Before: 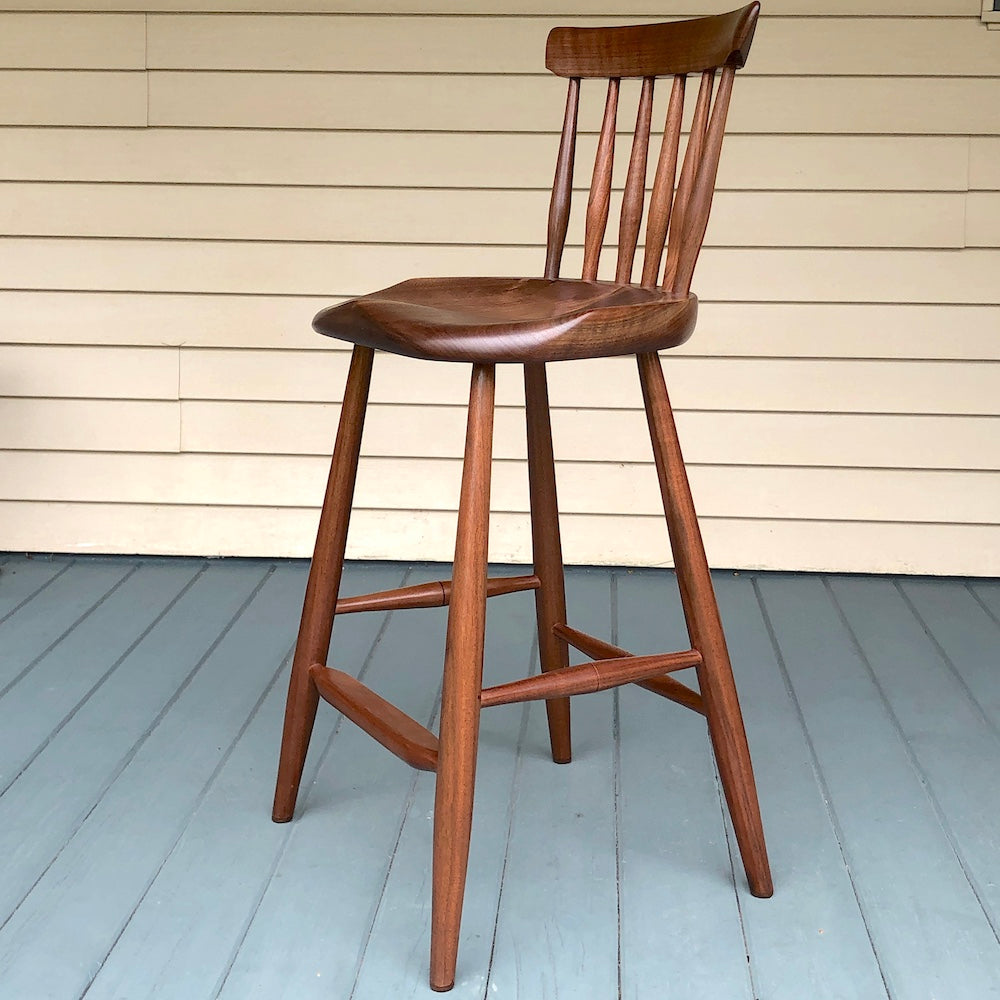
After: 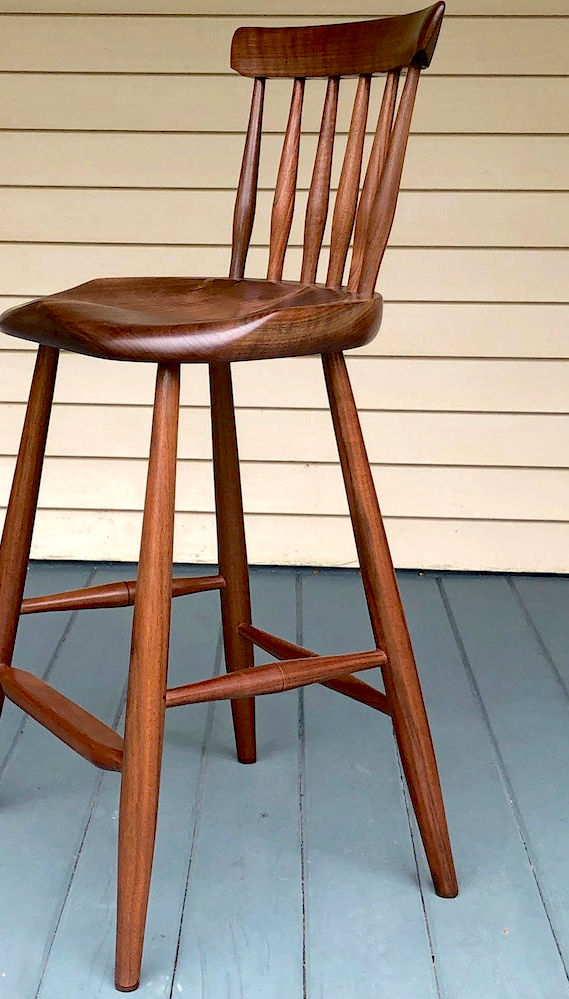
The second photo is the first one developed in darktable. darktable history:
crop: left 31.537%, top 0.008%, right 11.481%
exposure: black level correction 0.011, compensate exposure bias true, compensate highlight preservation false
haze removal: on, module defaults
